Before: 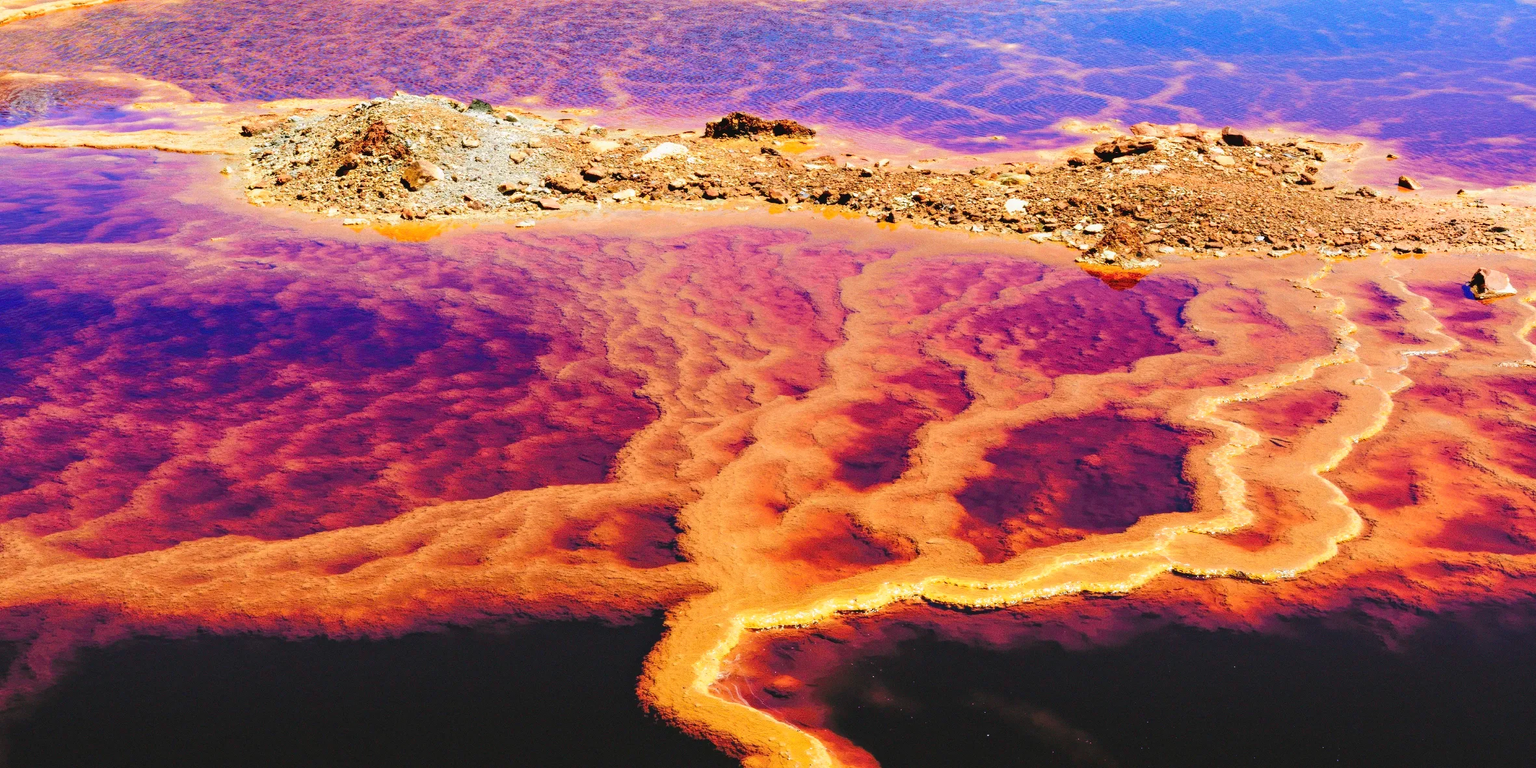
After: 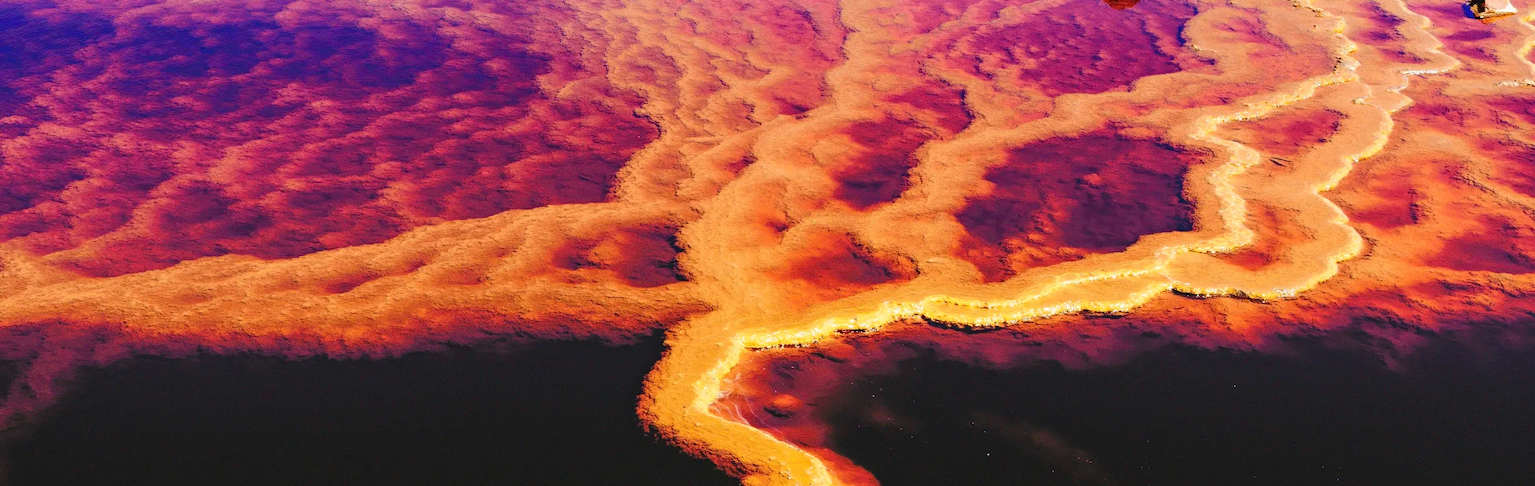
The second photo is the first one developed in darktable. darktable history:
crop and rotate: top 36.598%
